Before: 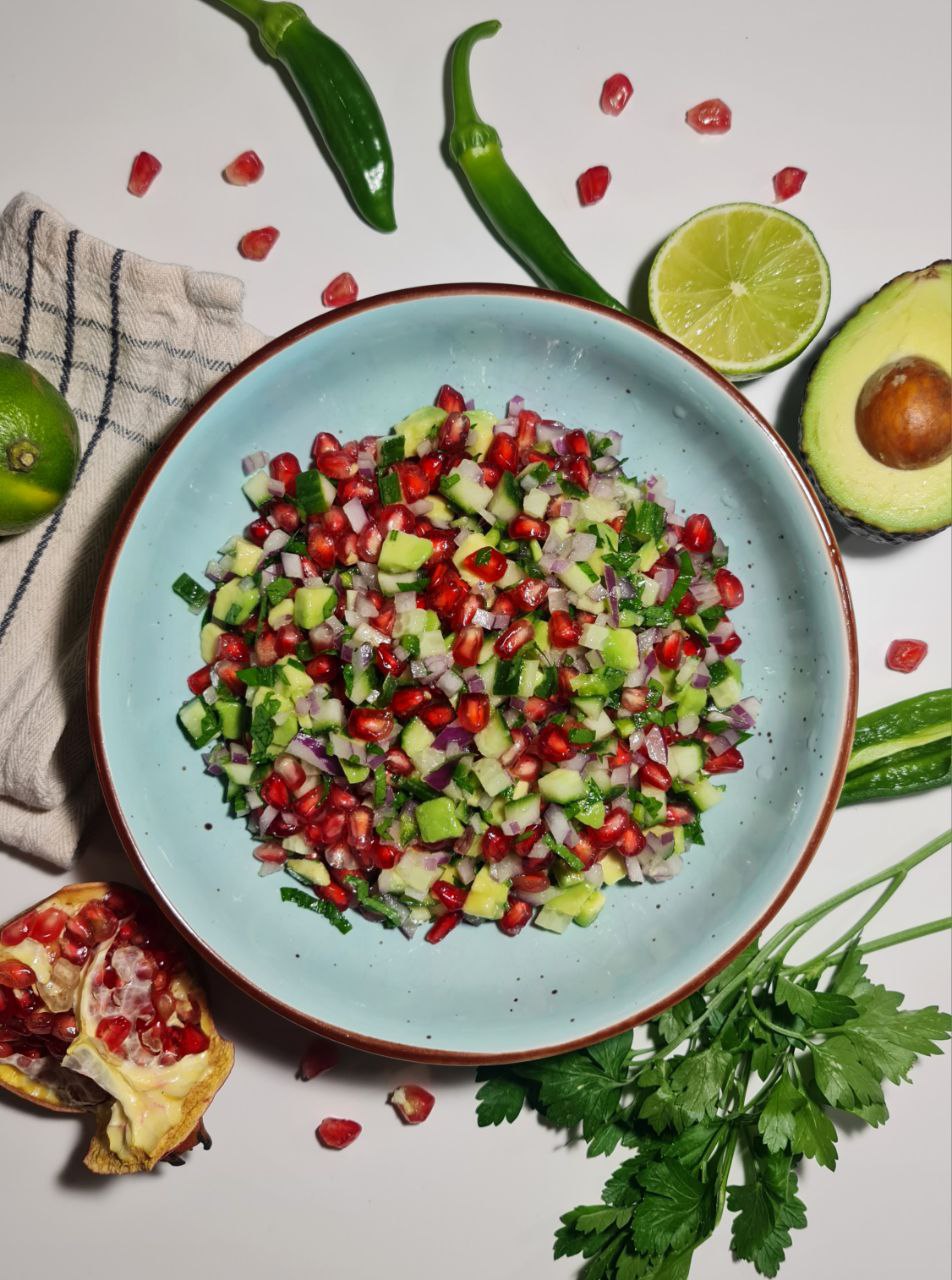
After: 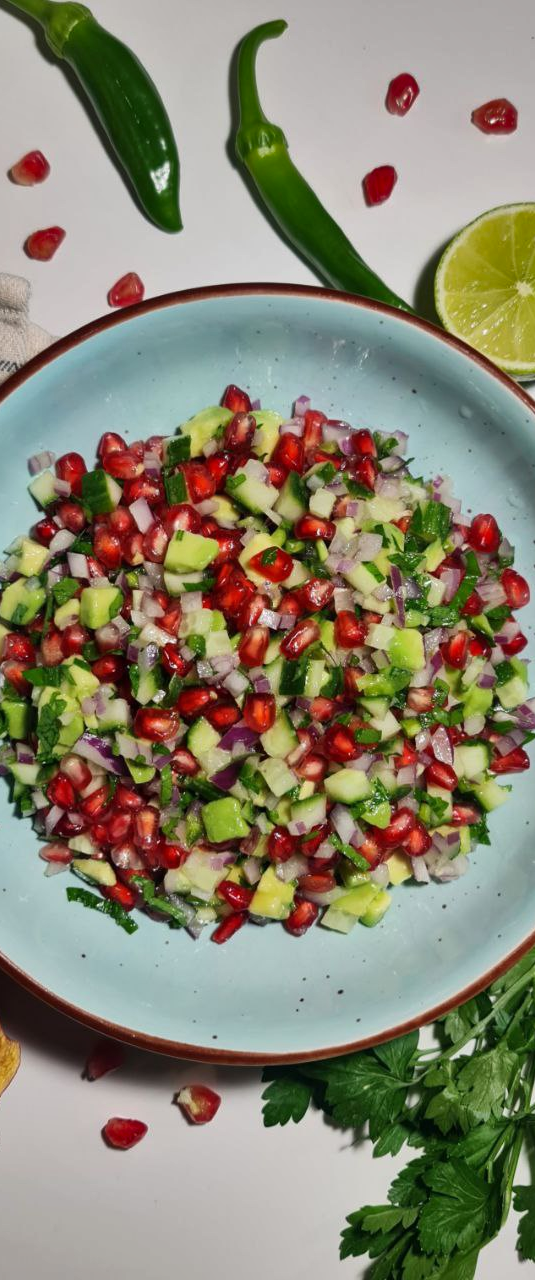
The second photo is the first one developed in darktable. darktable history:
shadows and highlights: shadows 75, highlights -60.85, soften with gaussian
crop and rotate: left 22.516%, right 21.234%
